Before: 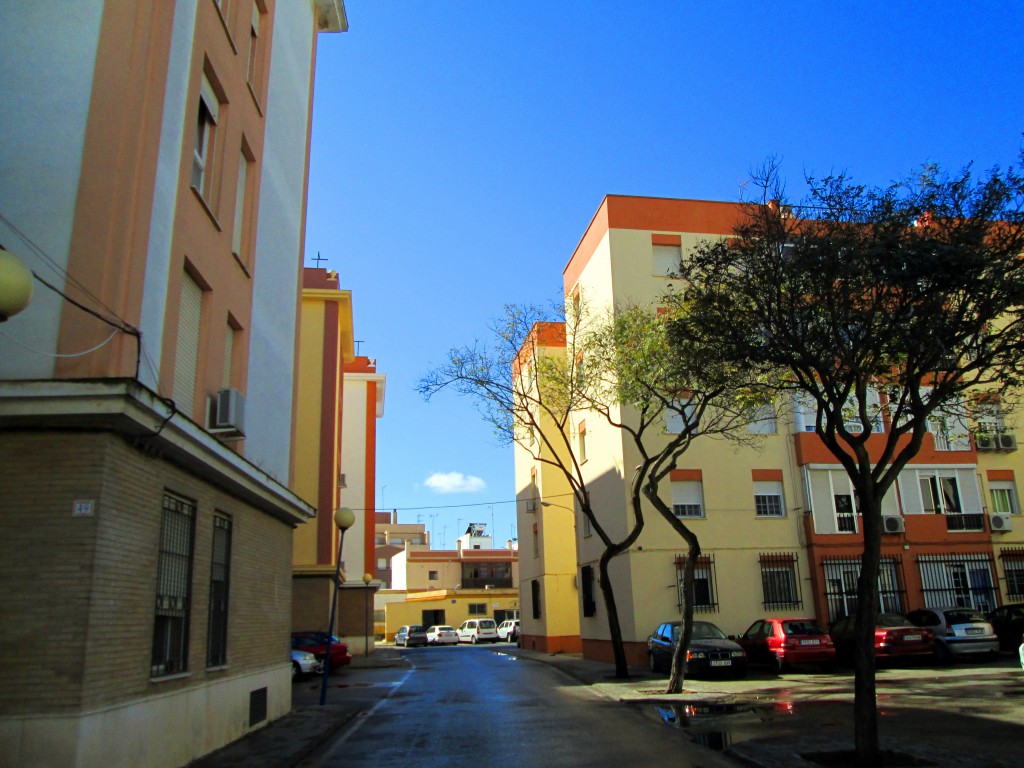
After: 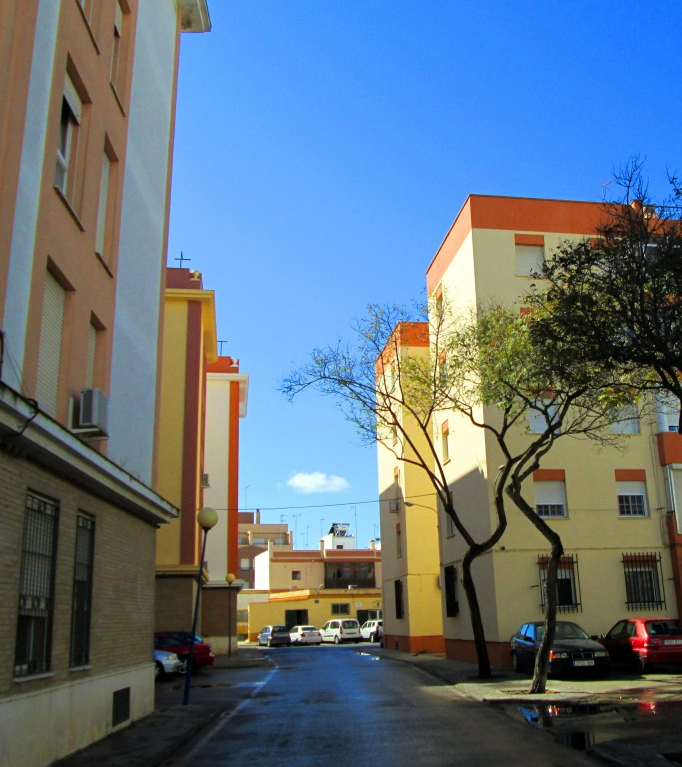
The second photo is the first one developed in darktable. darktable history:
crop and rotate: left 13.434%, right 19.913%
